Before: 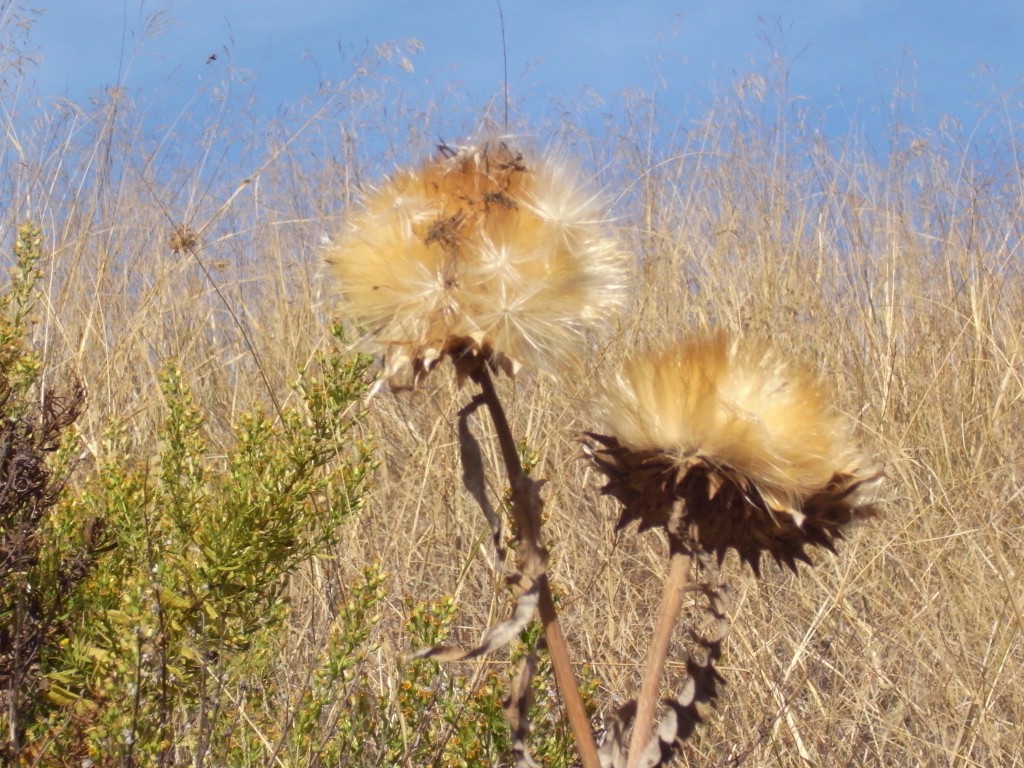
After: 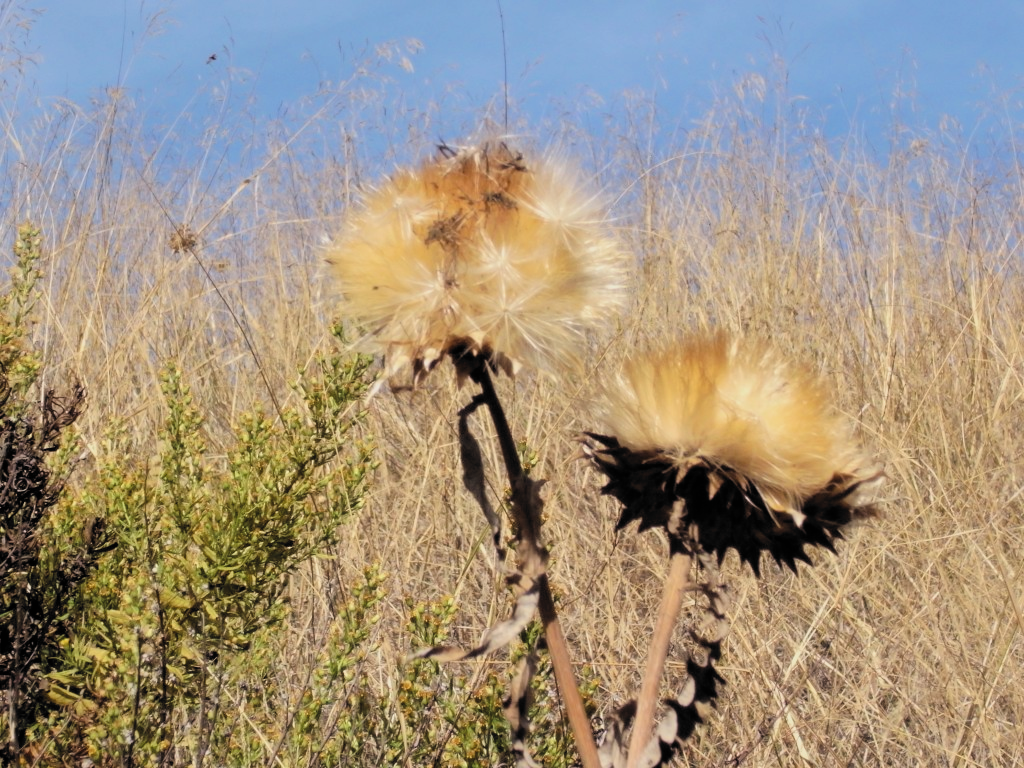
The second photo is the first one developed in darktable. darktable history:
filmic rgb: black relative exposure -5.09 EV, white relative exposure 3.95 EV, threshold 3 EV, hardness 2.89, contrast 1.406, highlights saturation mix -19.23%, color science v6 (2022), enable highlight reconstruction true
shadows and highlights: shadows 10.82, white point adjustment 1.05, highlights -38.62
